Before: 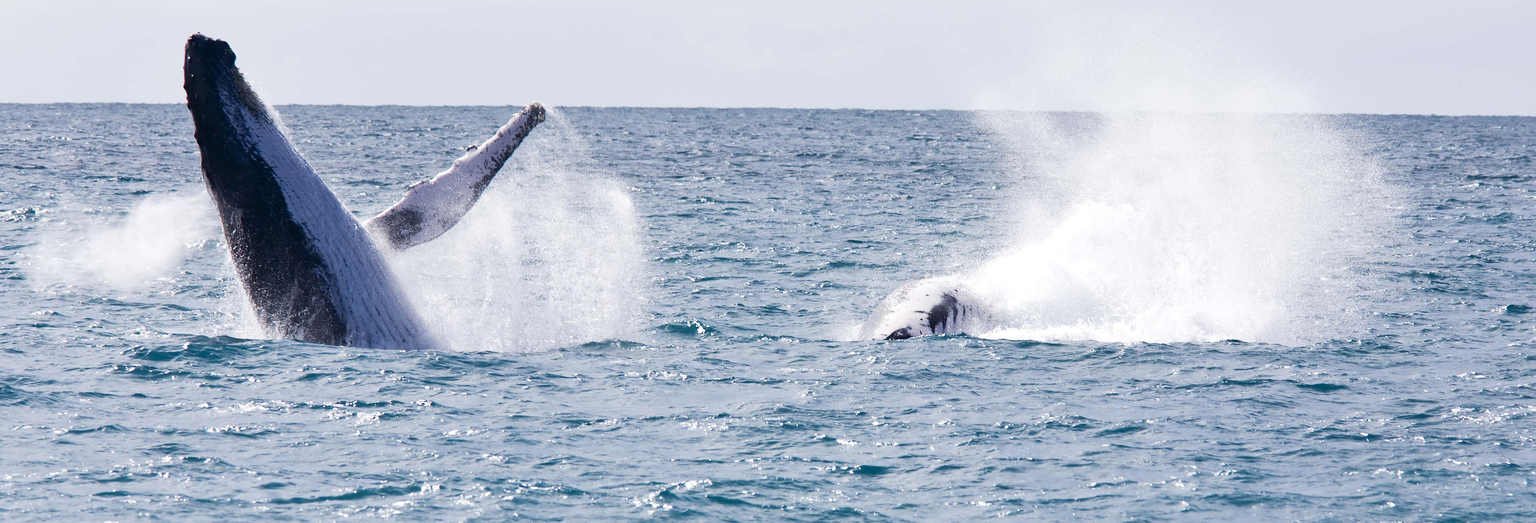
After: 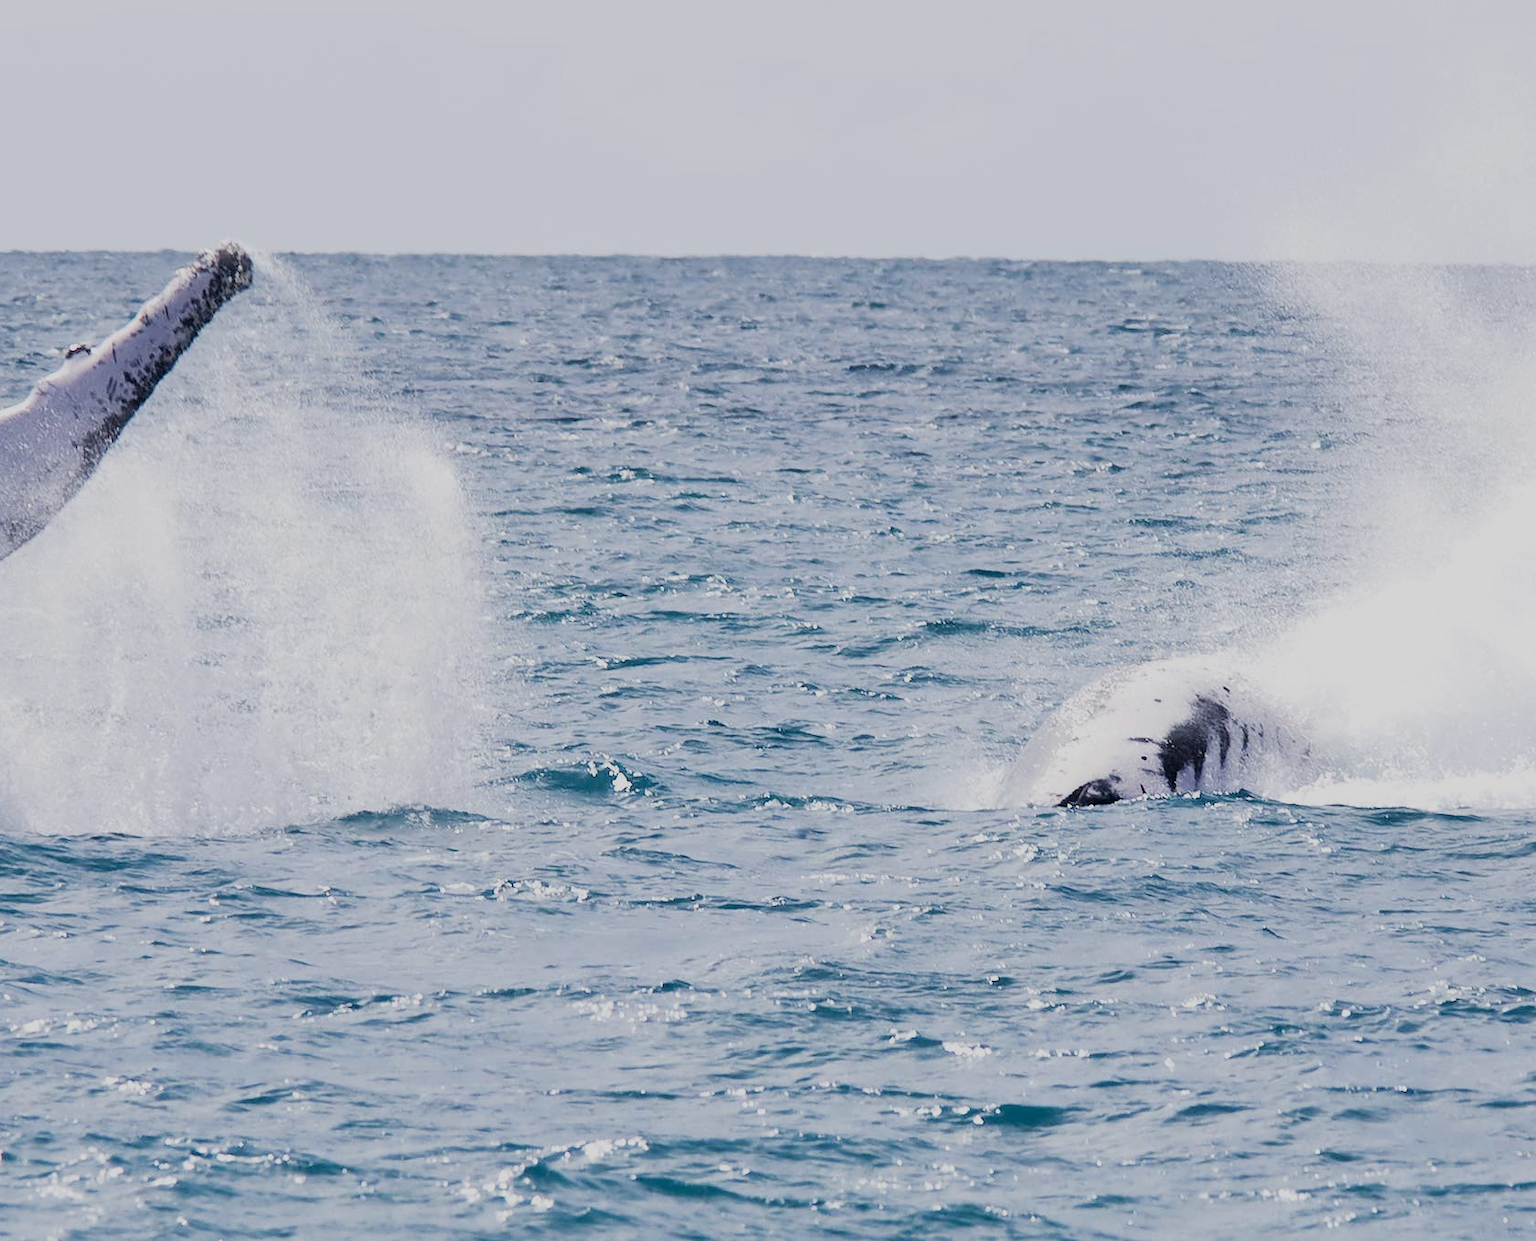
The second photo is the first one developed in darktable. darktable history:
filmic rgb: black relative exposure -7.65 EV, white relative exposure 4.56 EV, hardness 3.61
crop: left 28.583%, right 29.231%
